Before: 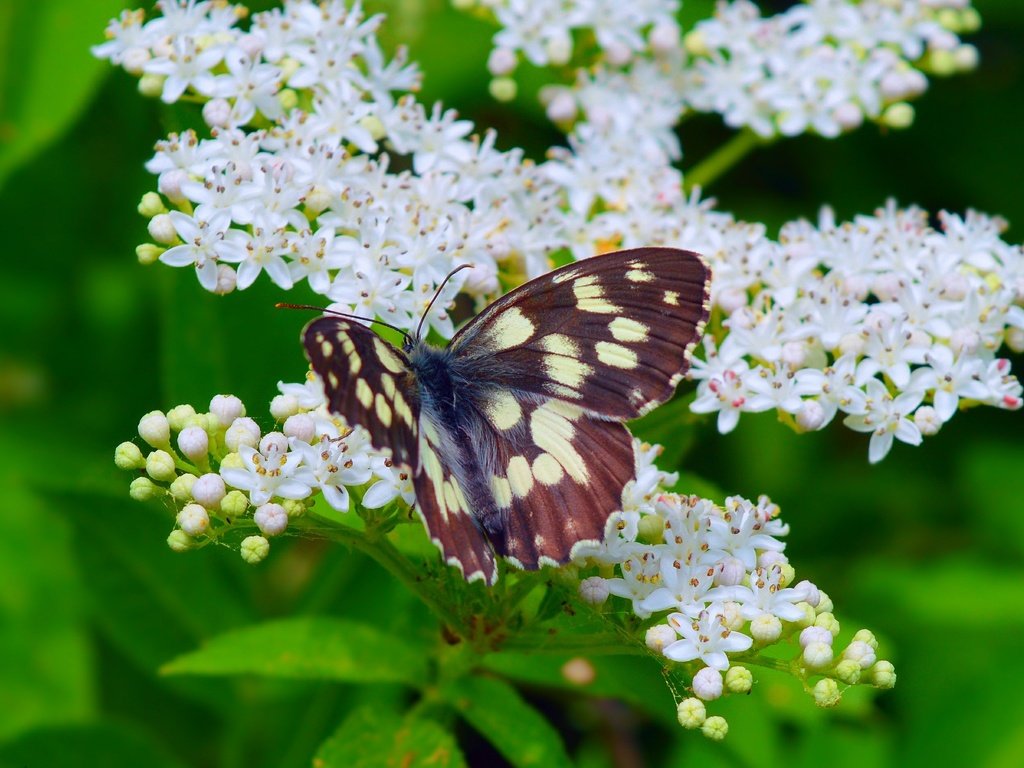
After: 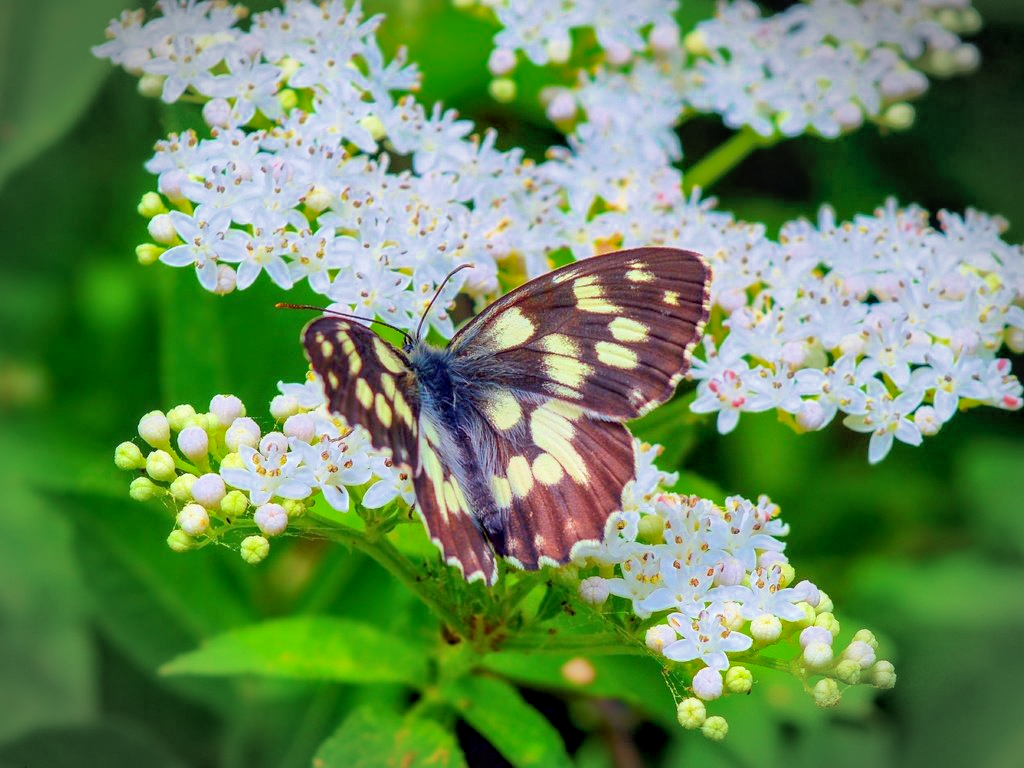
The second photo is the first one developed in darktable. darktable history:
filmic rgb: black relative exposure -7.78 EV, white relative exposure 4.44 EV, threshold 2.99 EV, target black luminance 0%, hardness 3.76, latitude 50.71%, contrast 1.072, highlights saturation mix 9.38%, shadows ↔ highlights balance -0.266%, color science v6 (2022), enable highlight reconstruction true
color zones: curves: ch0 [(0, 0.5) (0.143, 0.5) (0.286, 0.5) (0.429, 0.5) (0.62, 0.489) (0.714, 0.445) (0.844, 0.496) (1, 0.5)]; ch1 [(0, 0.5) (0.143, 0.5) (0.286, 0.5) (0.429, 0.5) (0.571, 0.5) (0.714, 0.523) (0.857, 0.5) (1, 0.5)]
shadows and highlights: highlights -60.08
vignetting: fall-off start 90.54%, fall-off radius 38.56%, width/height ratio 1.214, shape 1.3
exposure: exposure 1 EV, compensate exposure bias true, compensate highlight preservation false
local contrast: on, module defaults
